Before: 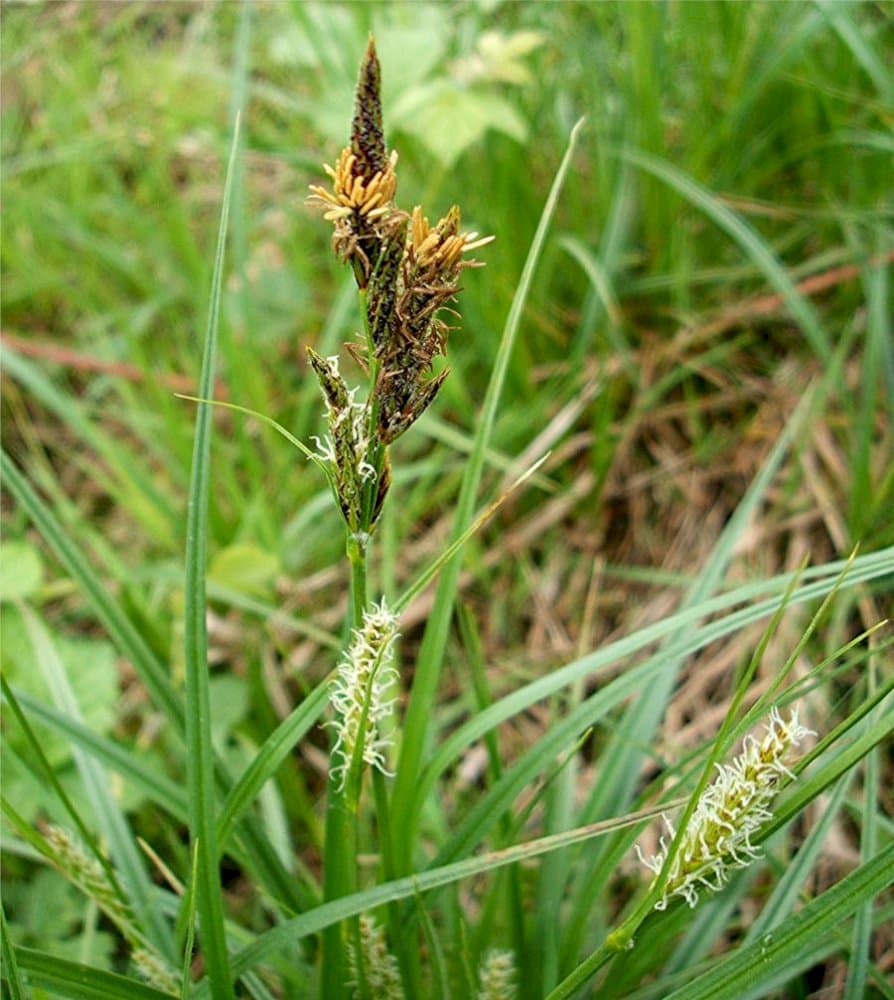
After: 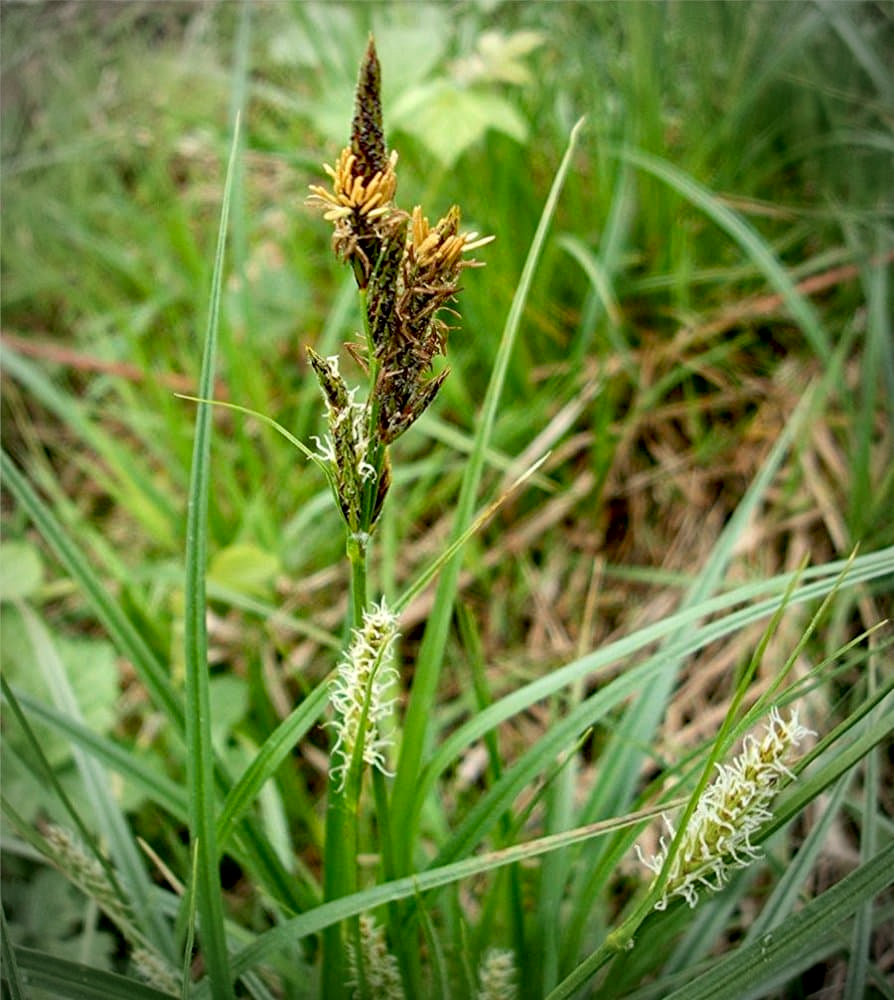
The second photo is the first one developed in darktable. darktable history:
exposure: black level correction 0.01, exposure 0.011 EV, compensate highlight preservation false
vignetting: automatic ratio true
local contrast: mode bilateral grid, contrast 20, coarseness 50, detail 120%, midtone range 0.2
